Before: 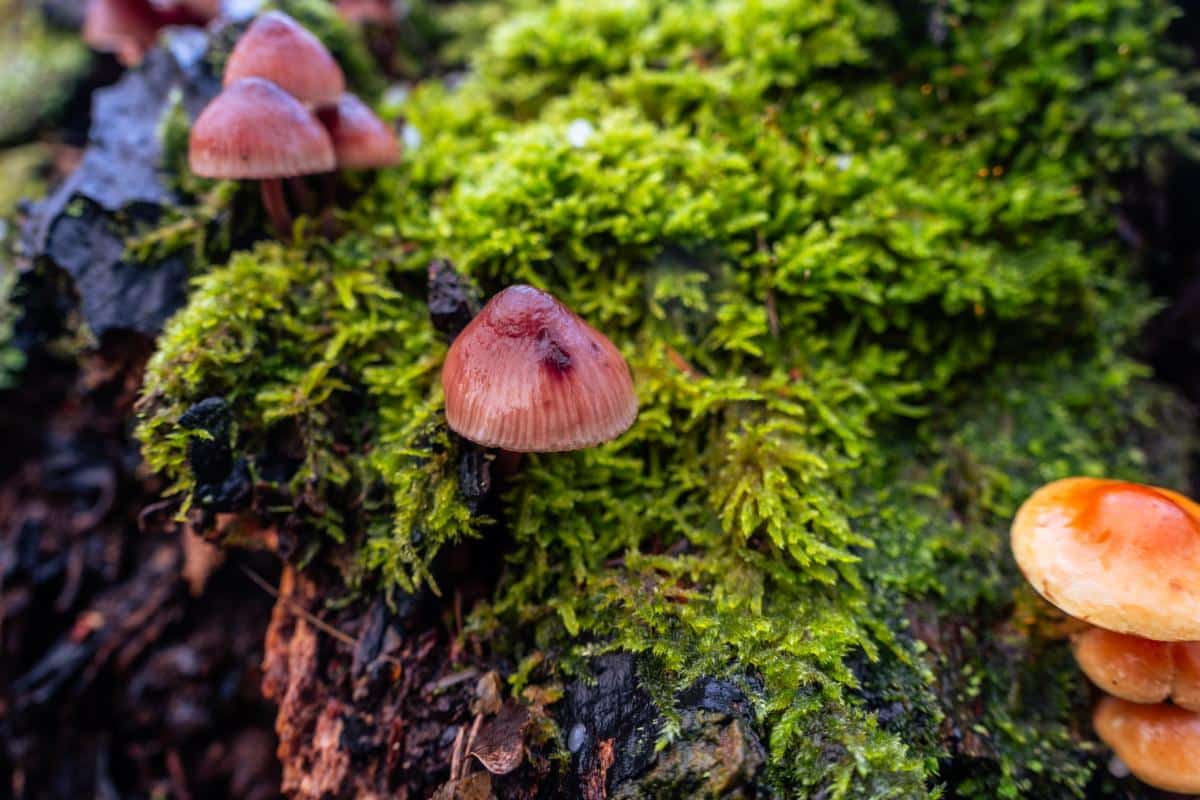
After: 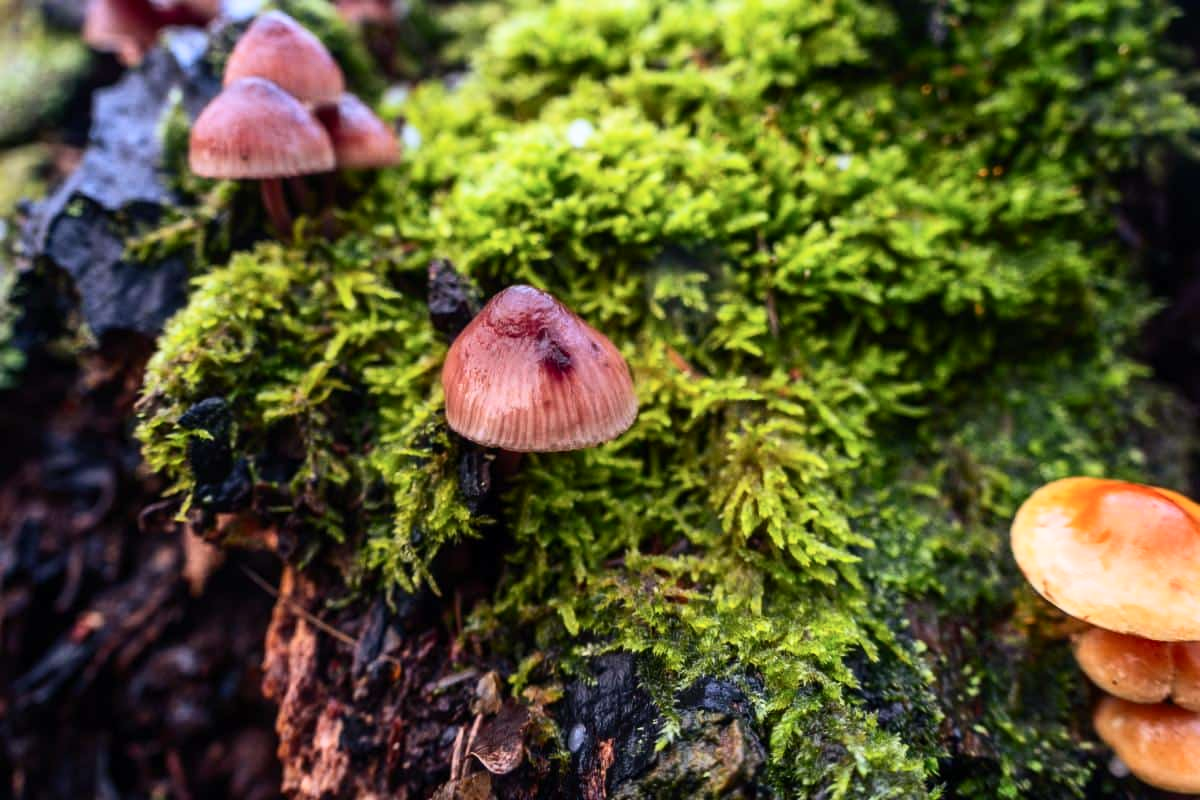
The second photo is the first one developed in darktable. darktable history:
contrast brightness saturation: contrast 0.24, brightness 0.09
